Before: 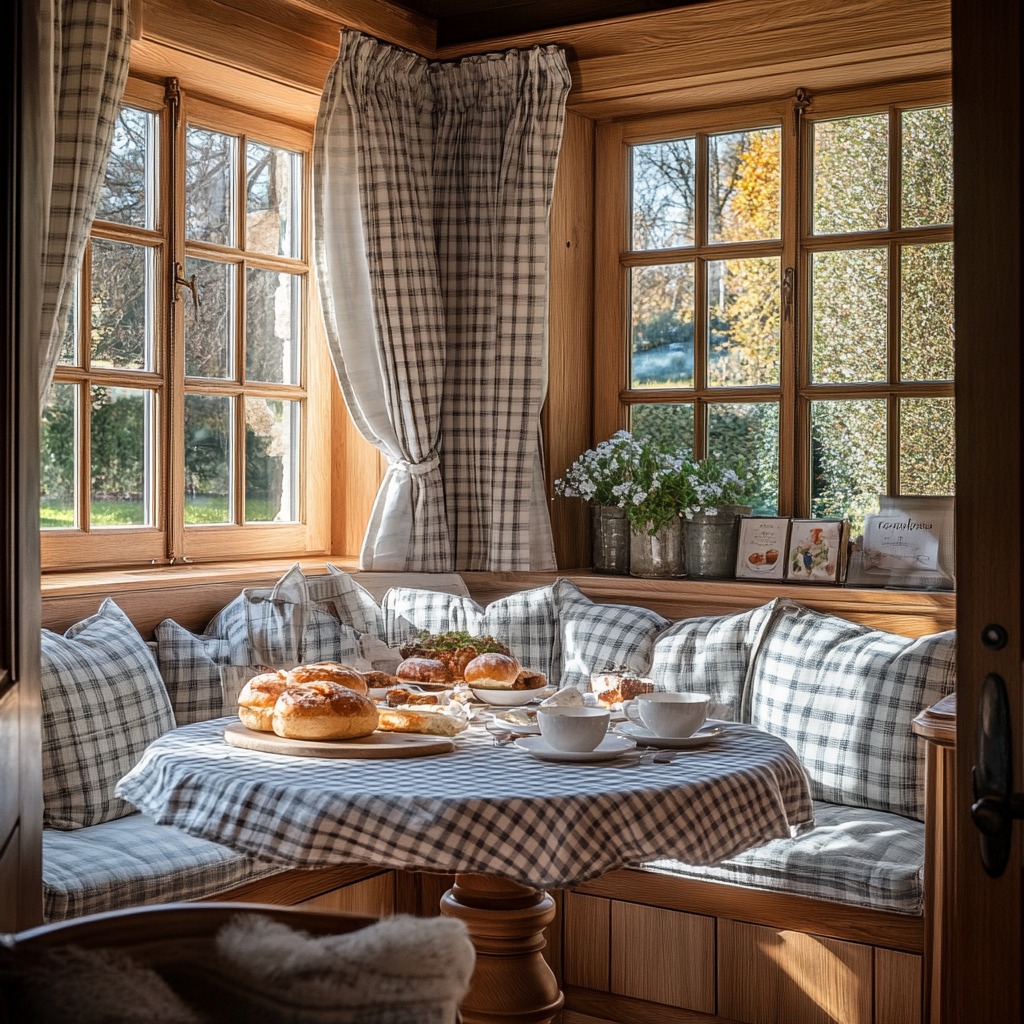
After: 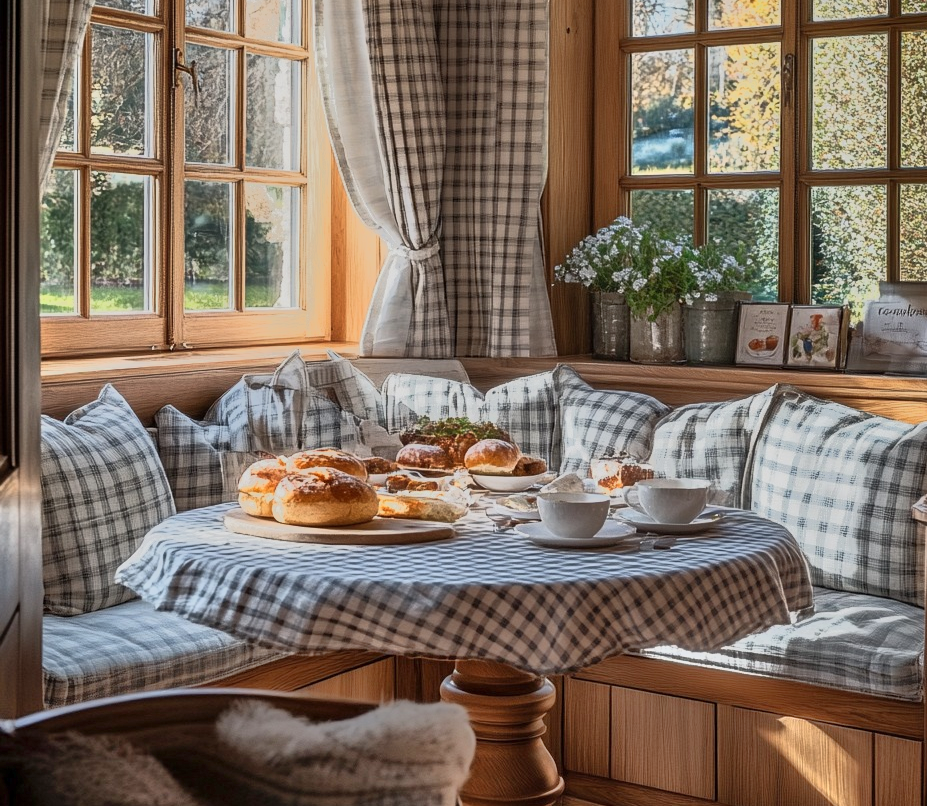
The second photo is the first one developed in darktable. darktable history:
levels: levels [0, 0.499, 1]
shadows and highlights: shadows color adjustment 97.66%, soften with gaussian
tone equalizer: -7 EV -0.63 EV, -6 EV 1 EV, -5 EV -0.45 EV, -4 EV 0.43 EV, -3 EV 0.41 EV, -2 EV 0.15 EV, -1 EV -0.15 EV, +0 EV -0.39 EV, smoothing diameter 25%, edges refinement/feathering 10, preserve details guided filter
crop: top 20.916%, right 9.437%, bottom 0.316%
